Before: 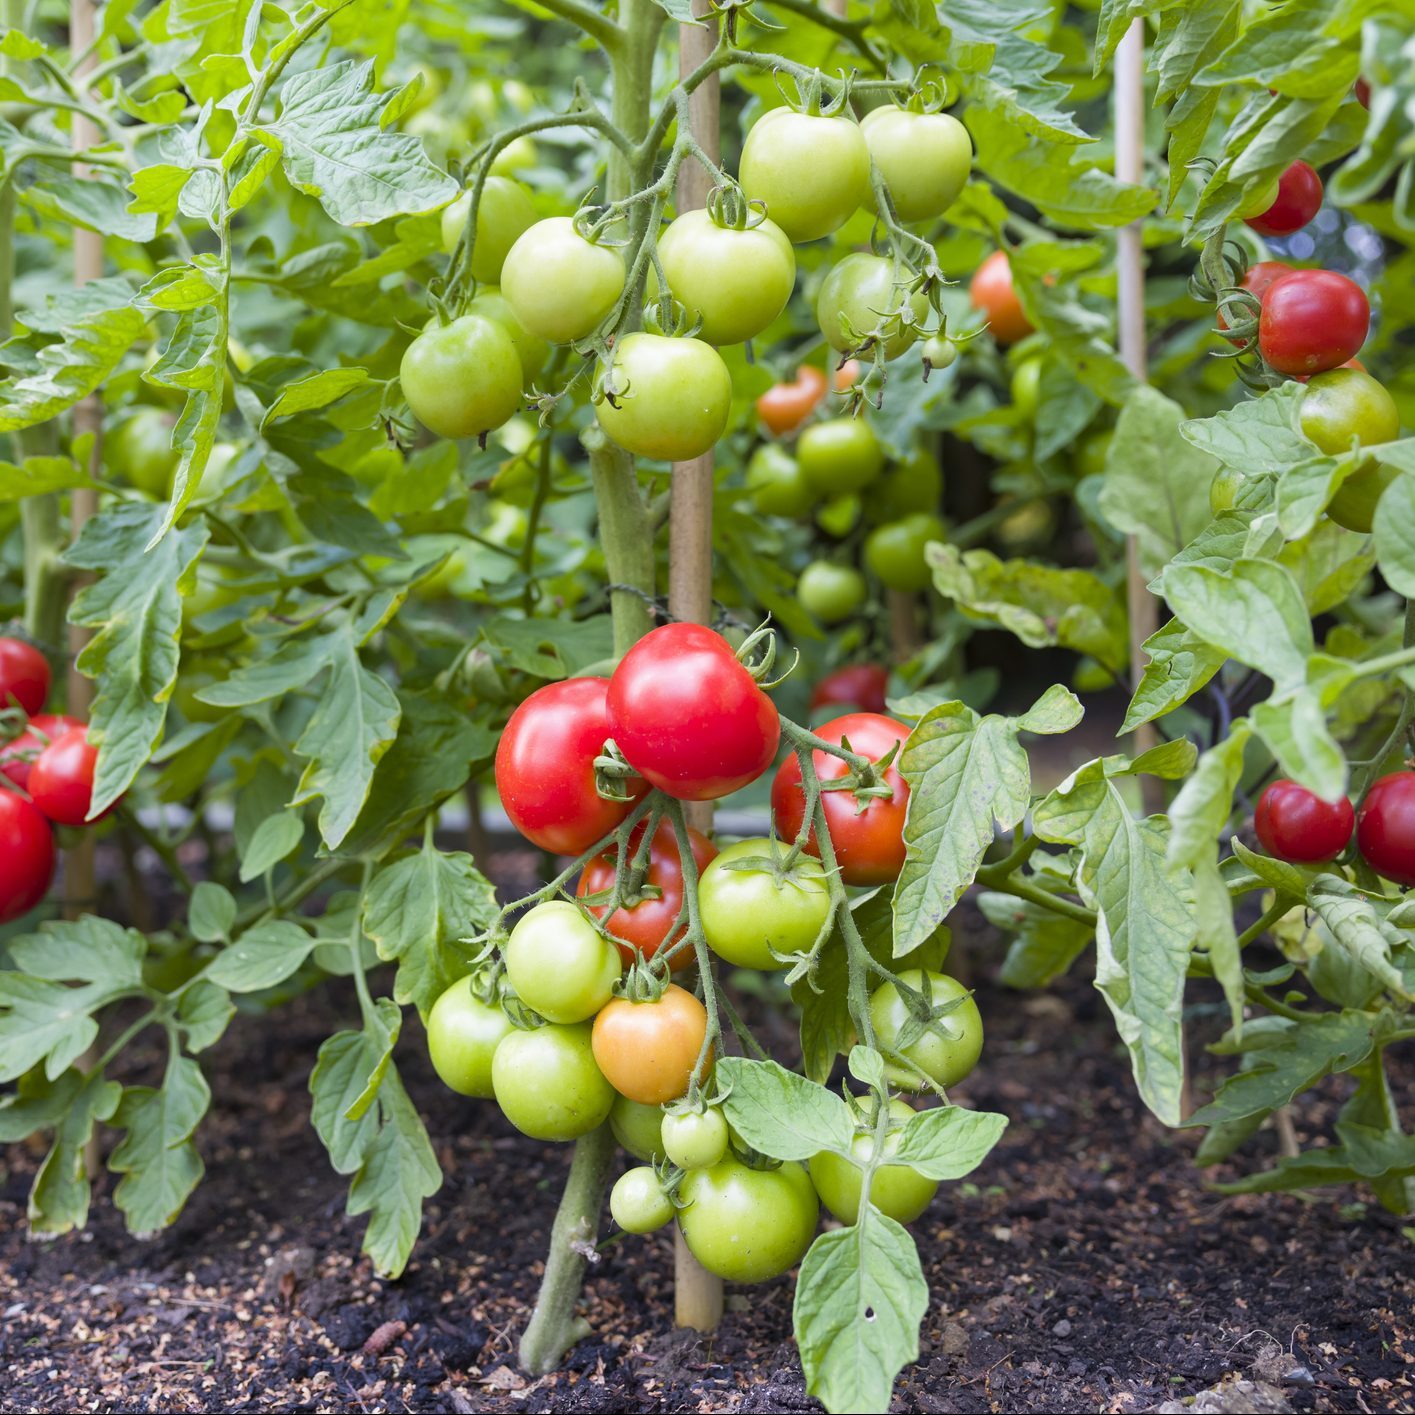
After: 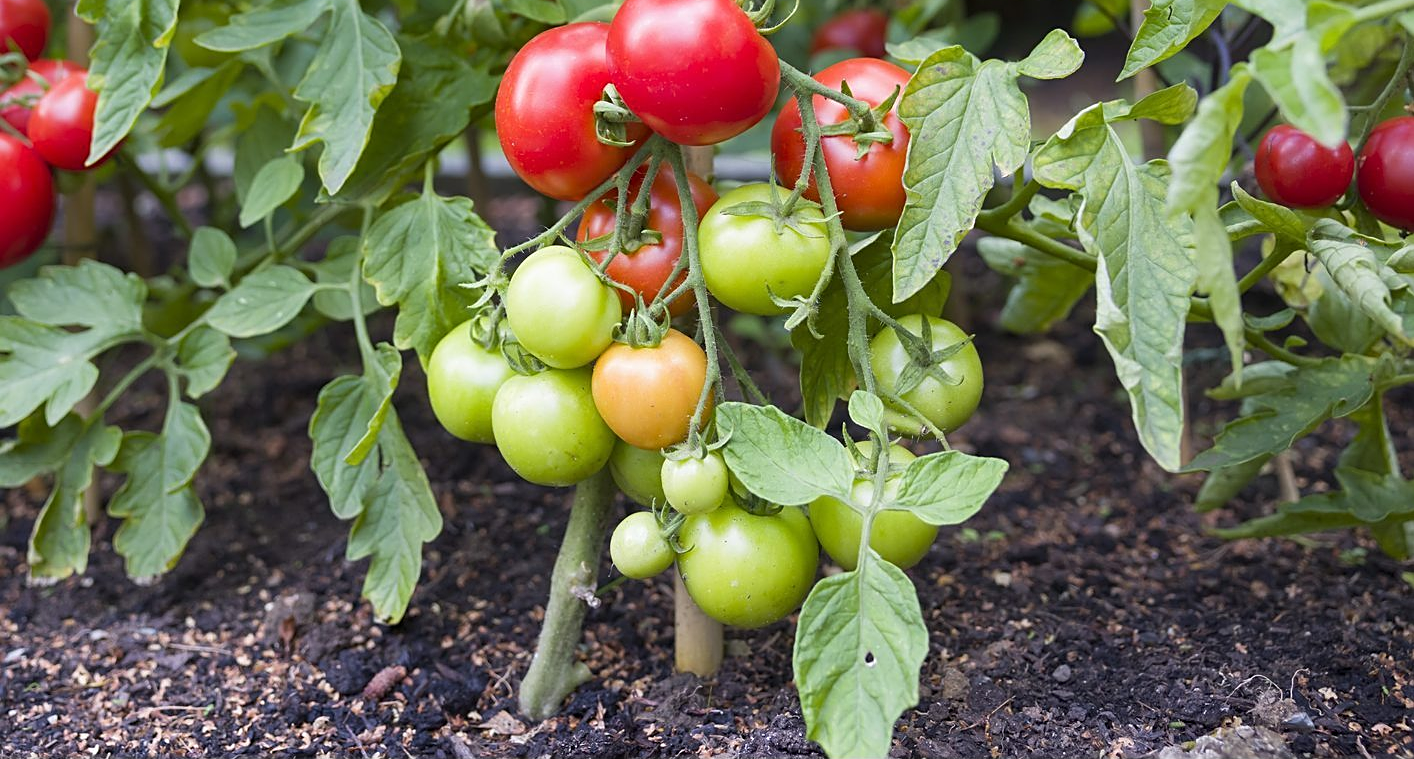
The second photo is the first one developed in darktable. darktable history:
crop and rotate: top 46.325%, right 0.001%
sharpen: on, module defaults
